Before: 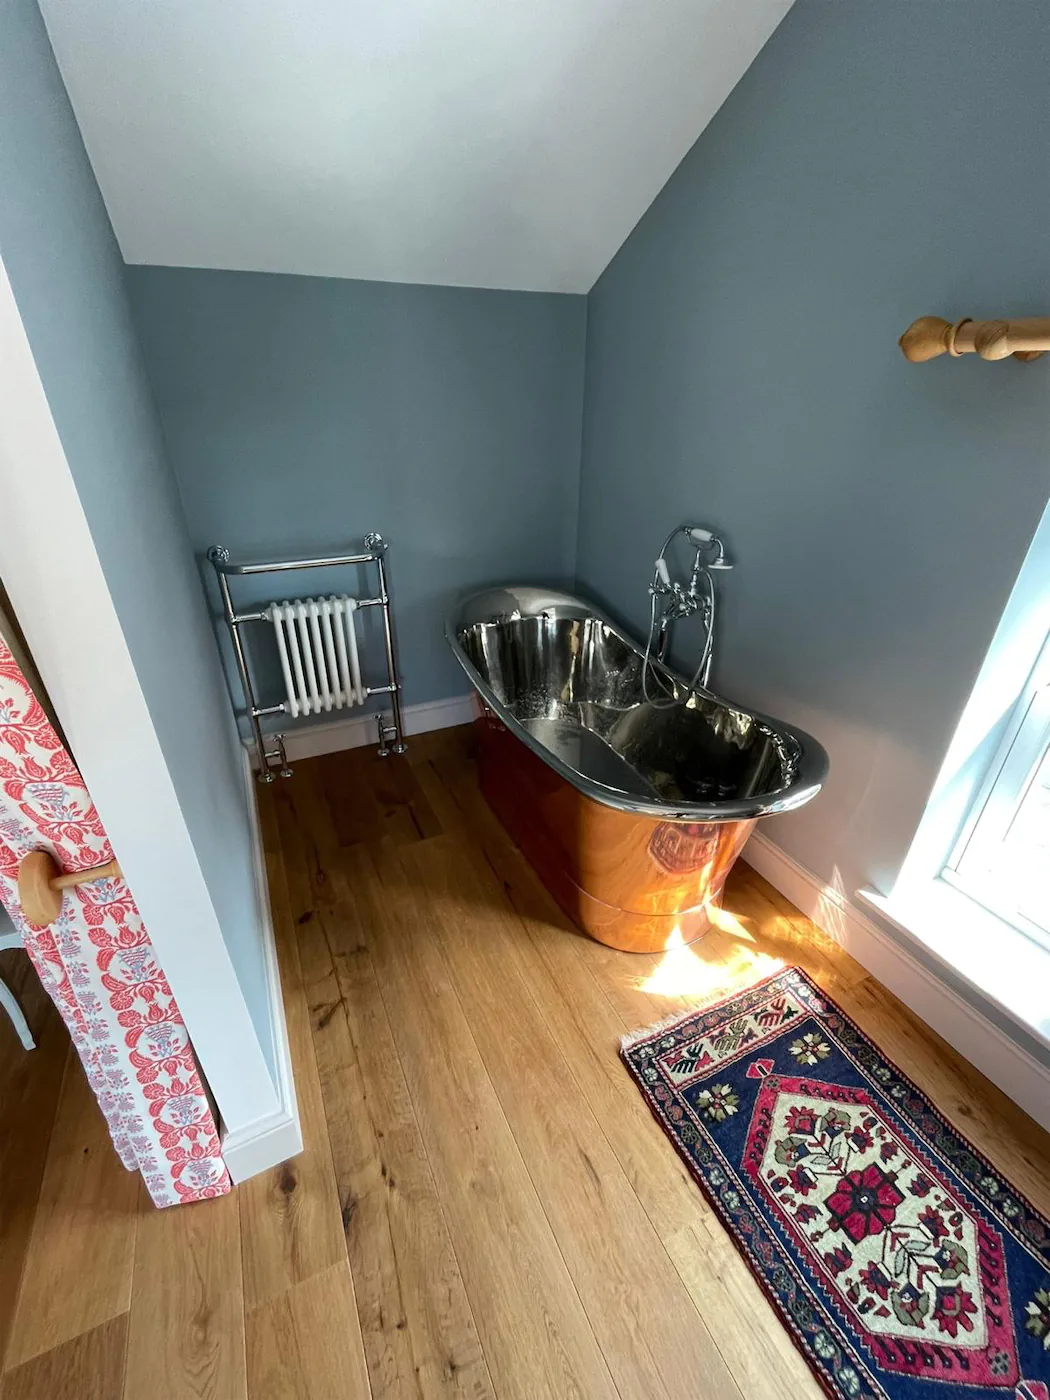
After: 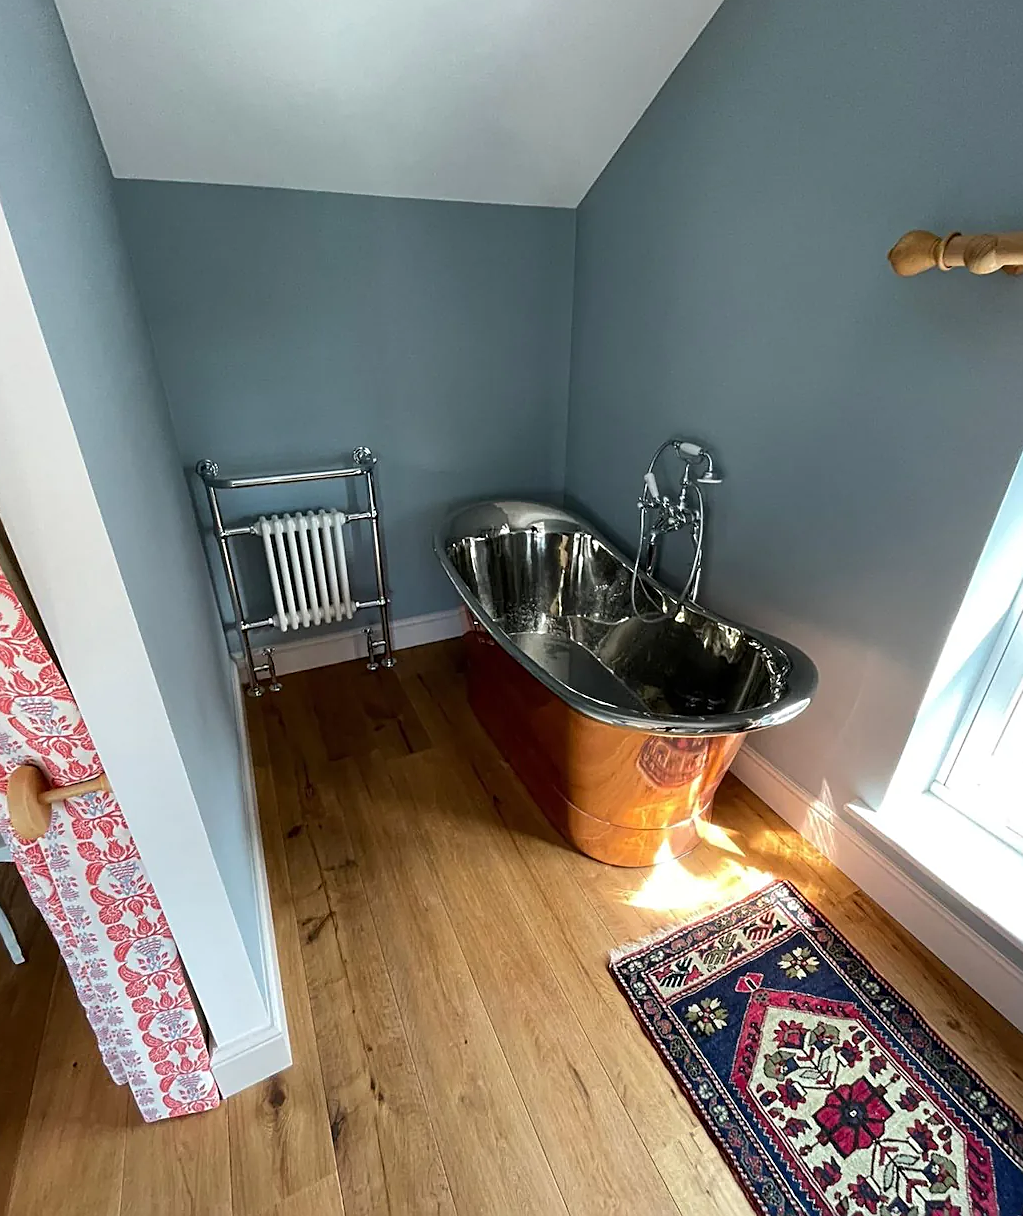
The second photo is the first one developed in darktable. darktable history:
crop: left 1.061%, top 6.166%, right 1.507%, bottom 6.944%
sharpen: on, module defaults
